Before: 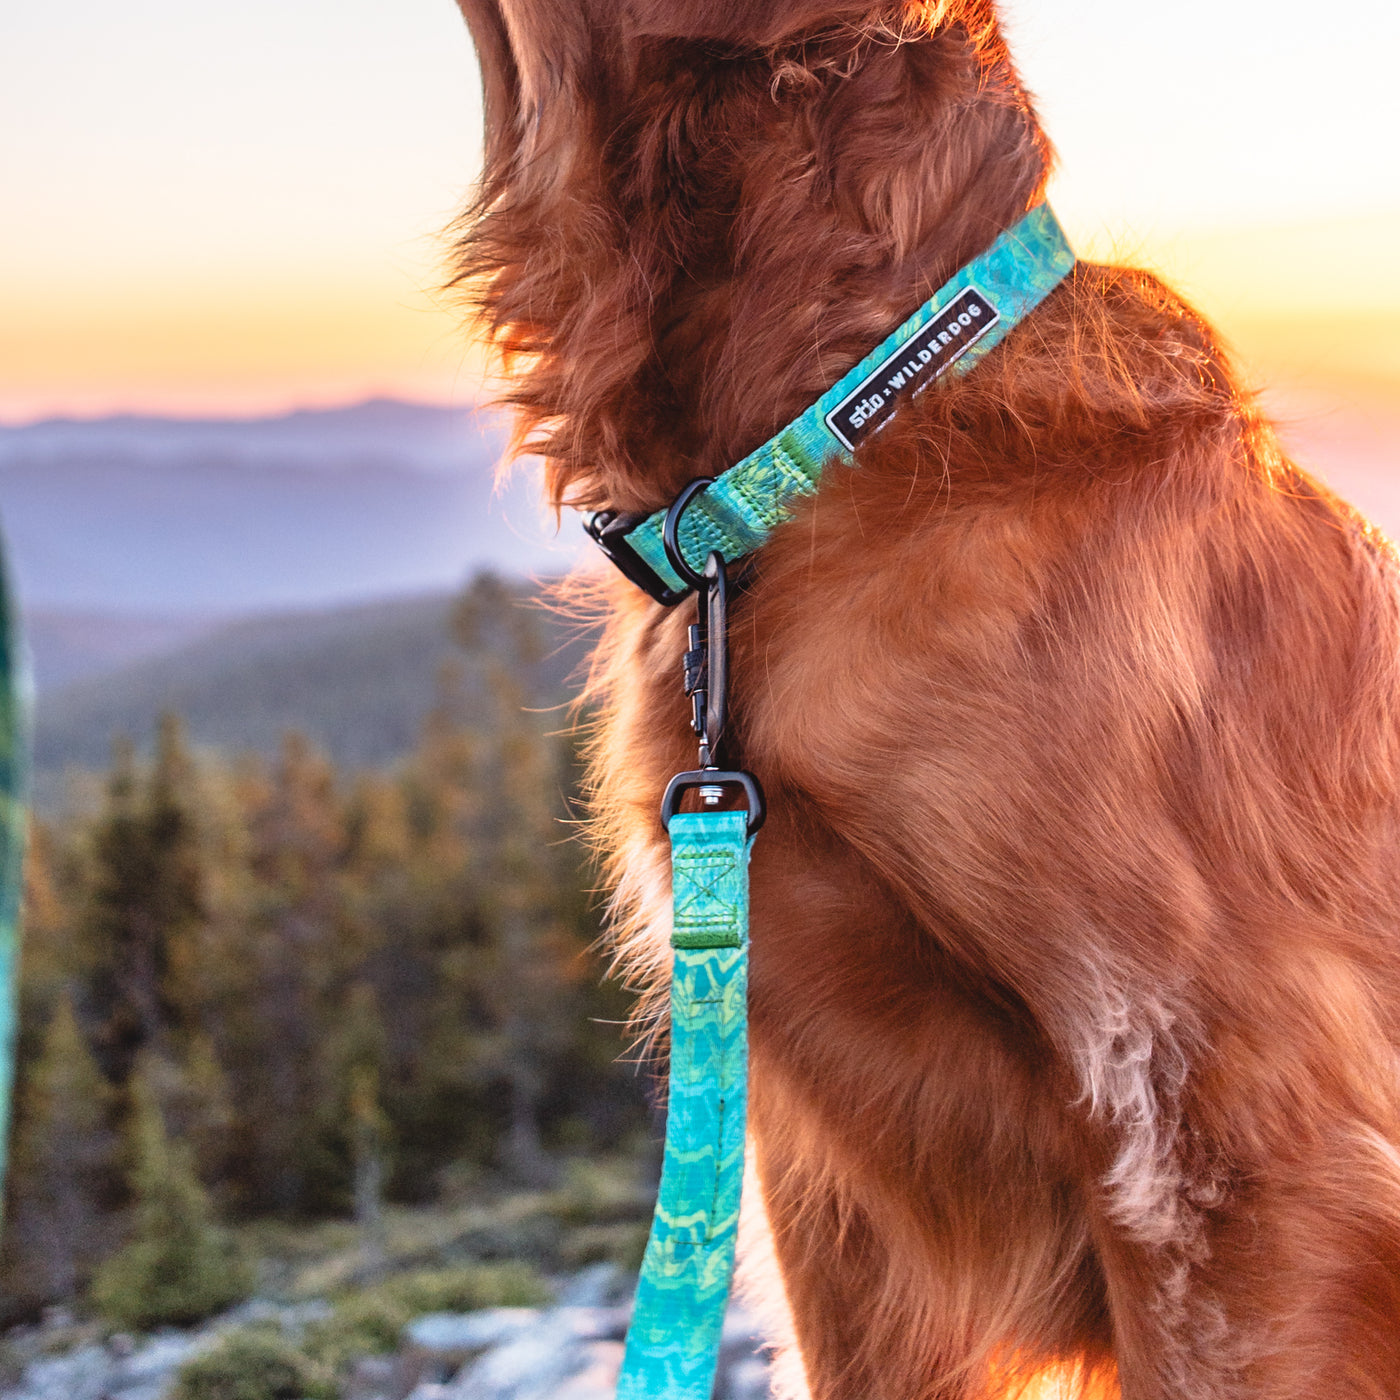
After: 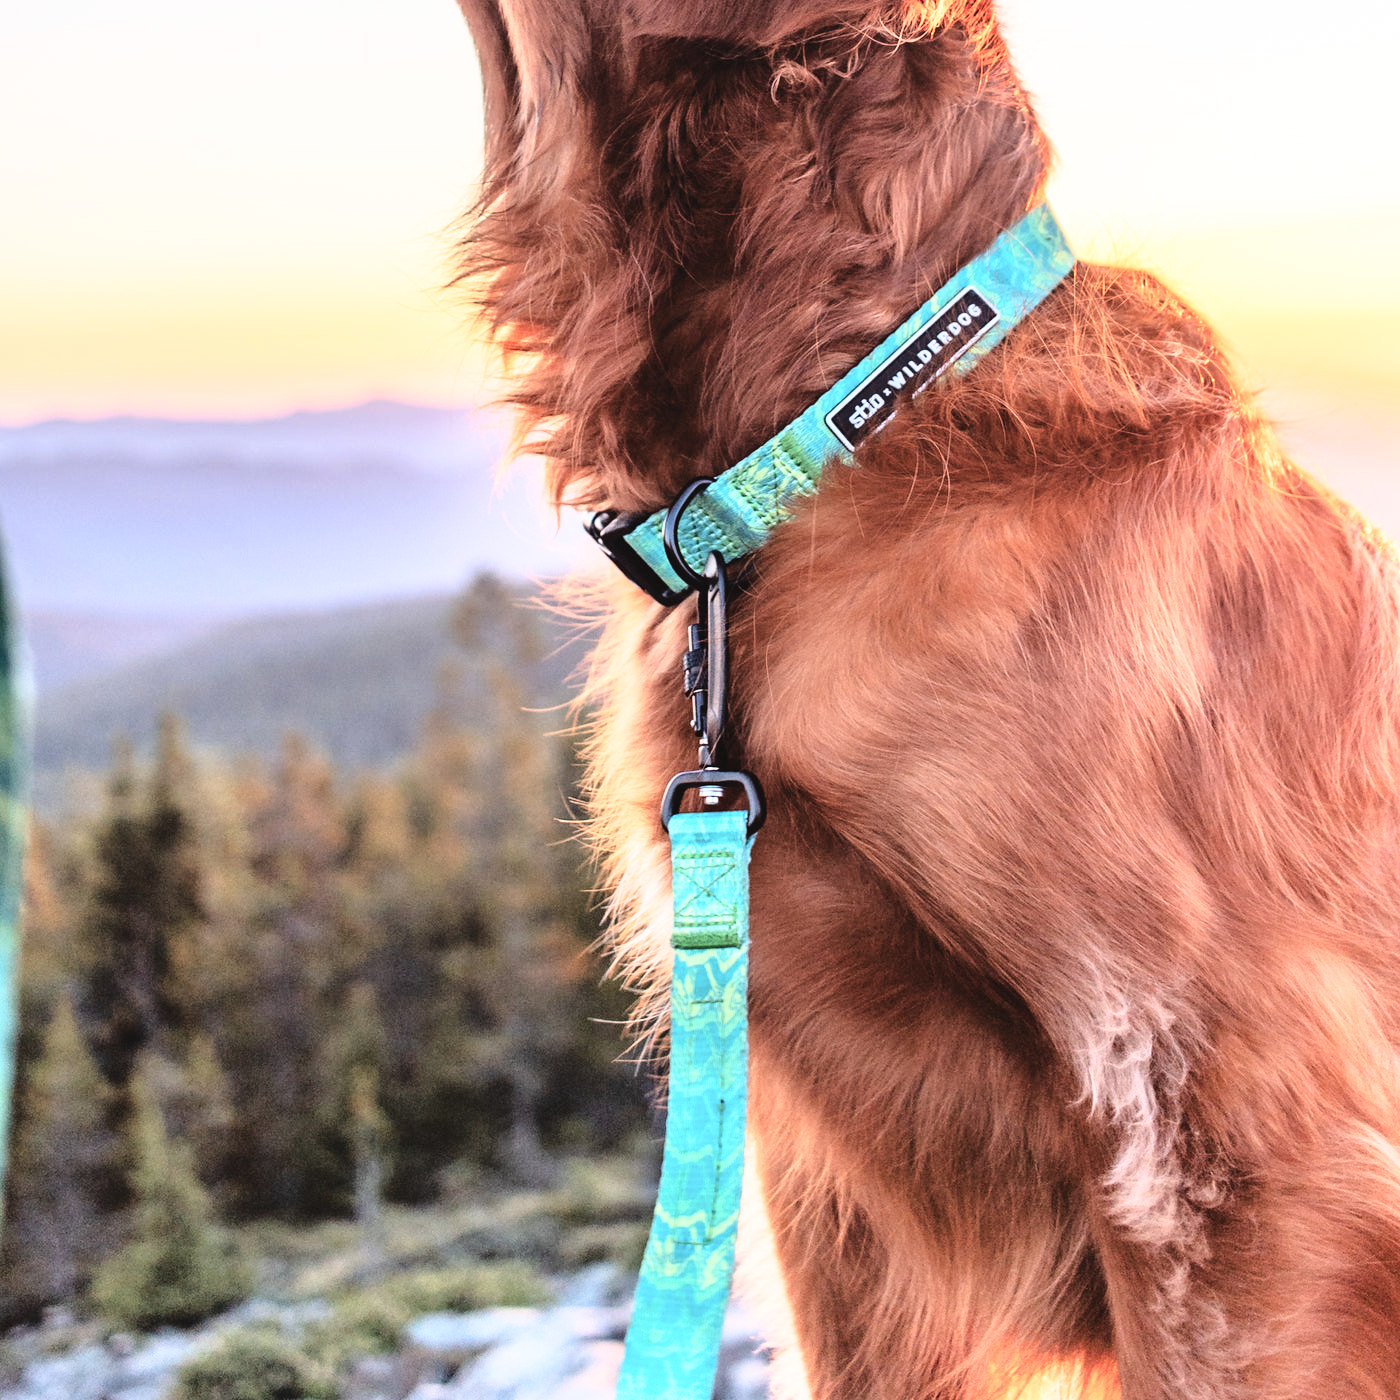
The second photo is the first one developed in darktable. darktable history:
color balance: input saturation 80.07%
base curve: curves: ch0 [(0, 0) (0.028, 0.03) (0.121, 0.232) (0.46, 0.748) (0.859, 0.968) (1, 1)]
